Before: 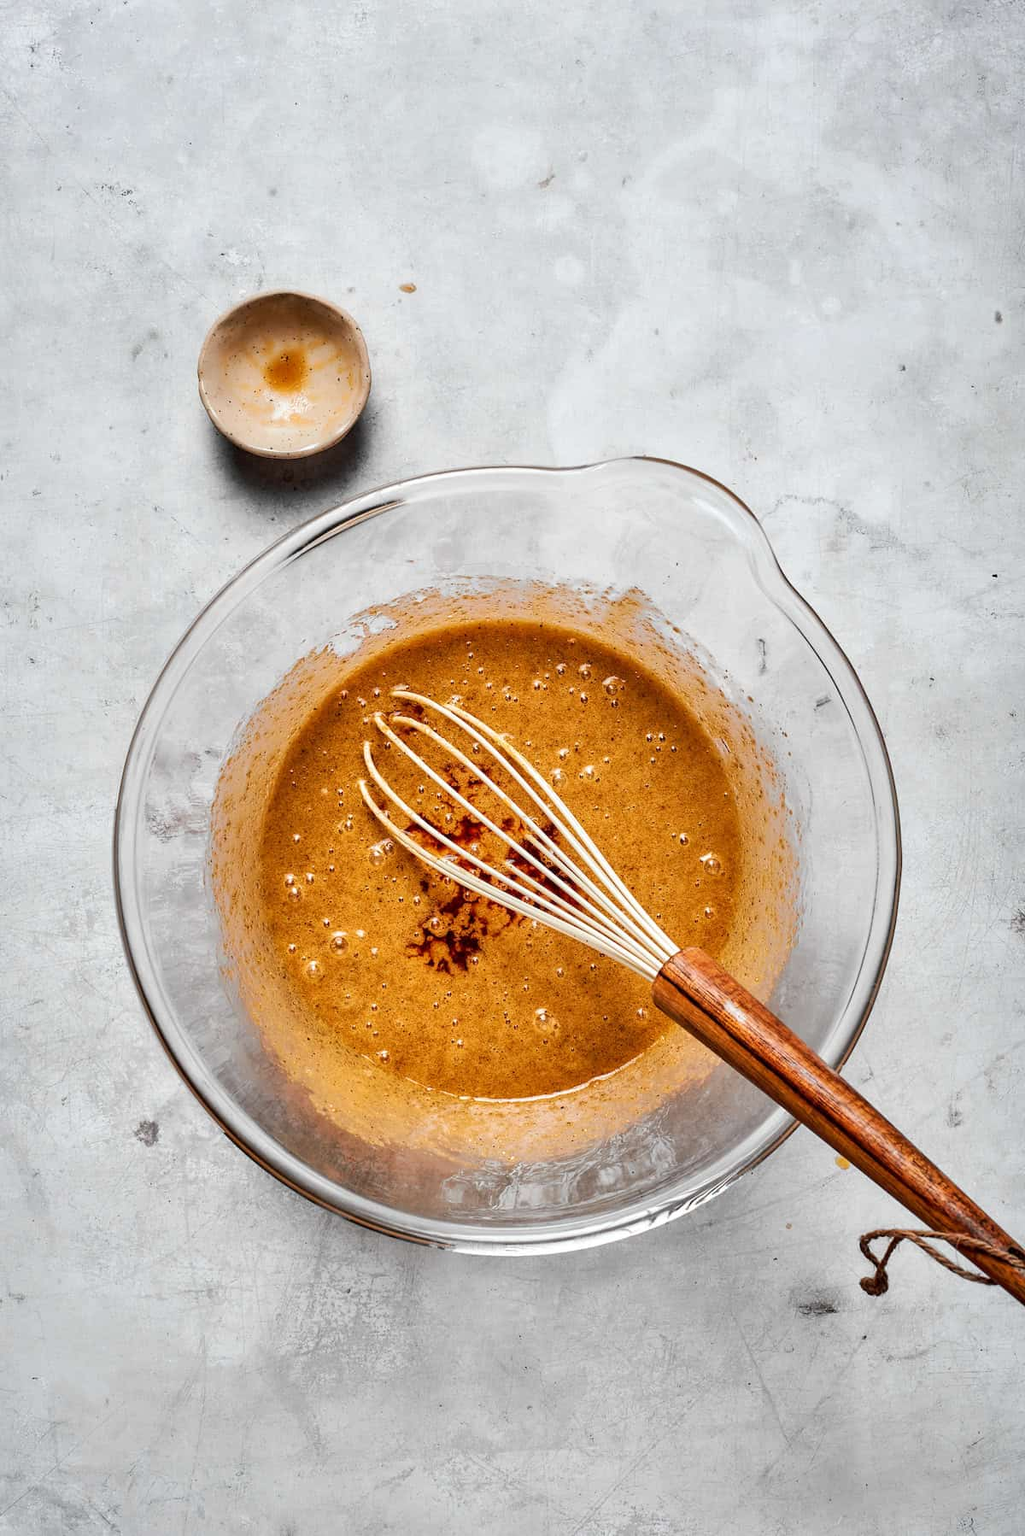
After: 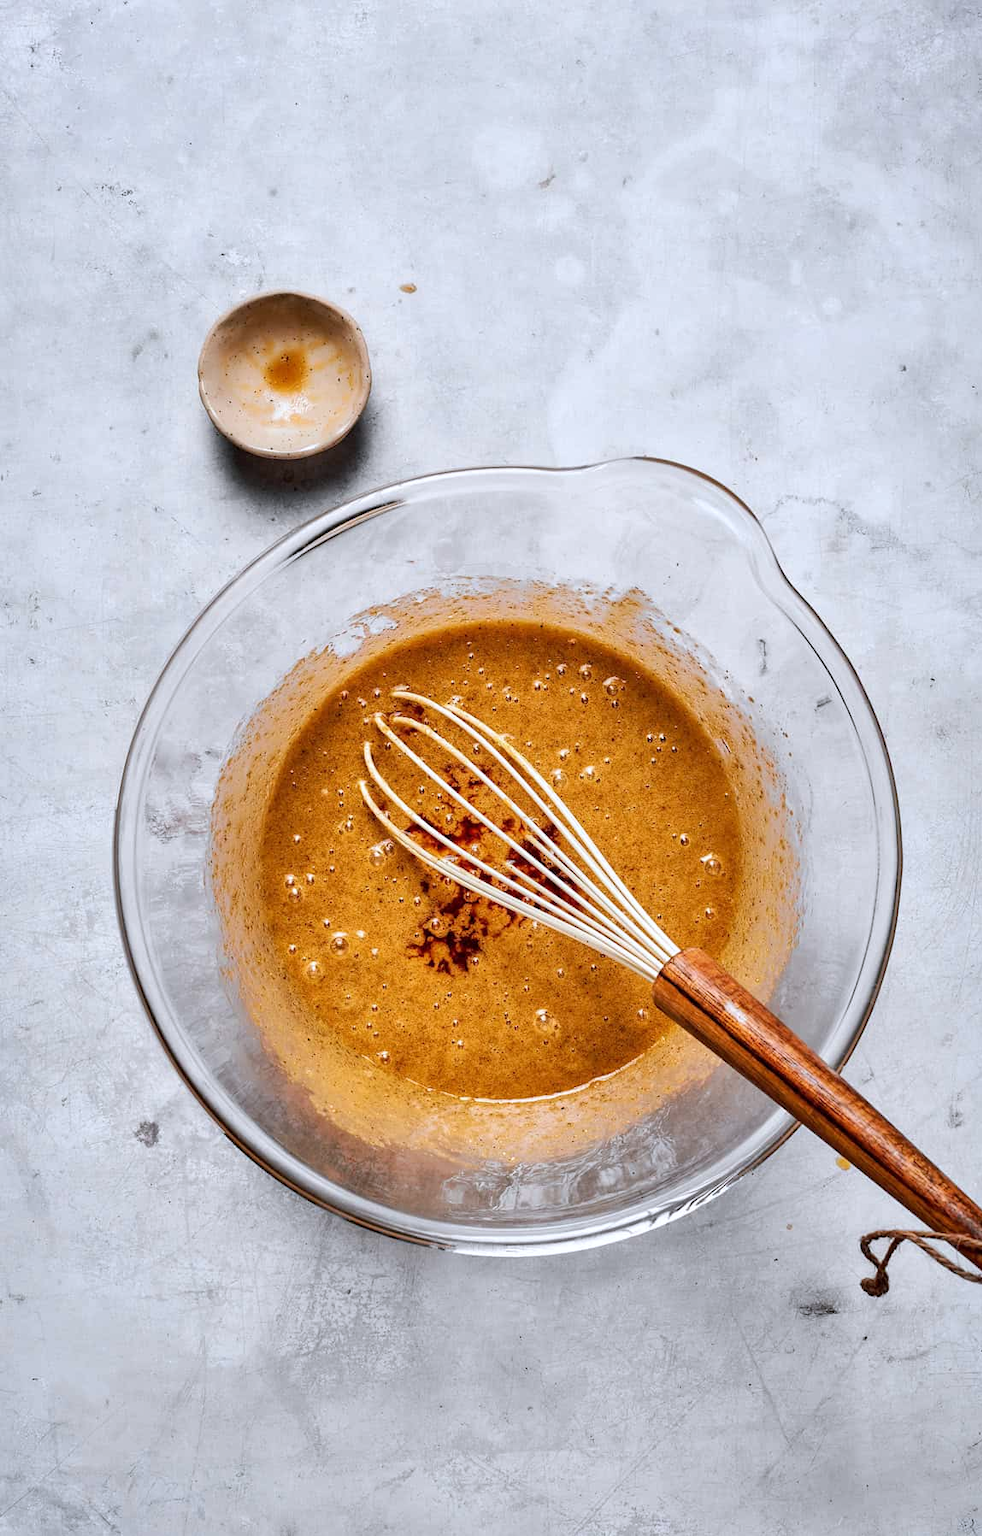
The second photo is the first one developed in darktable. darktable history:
crop: right 4.126%, bottom 0.031%
white balance: red 0.984, blue 1.059
